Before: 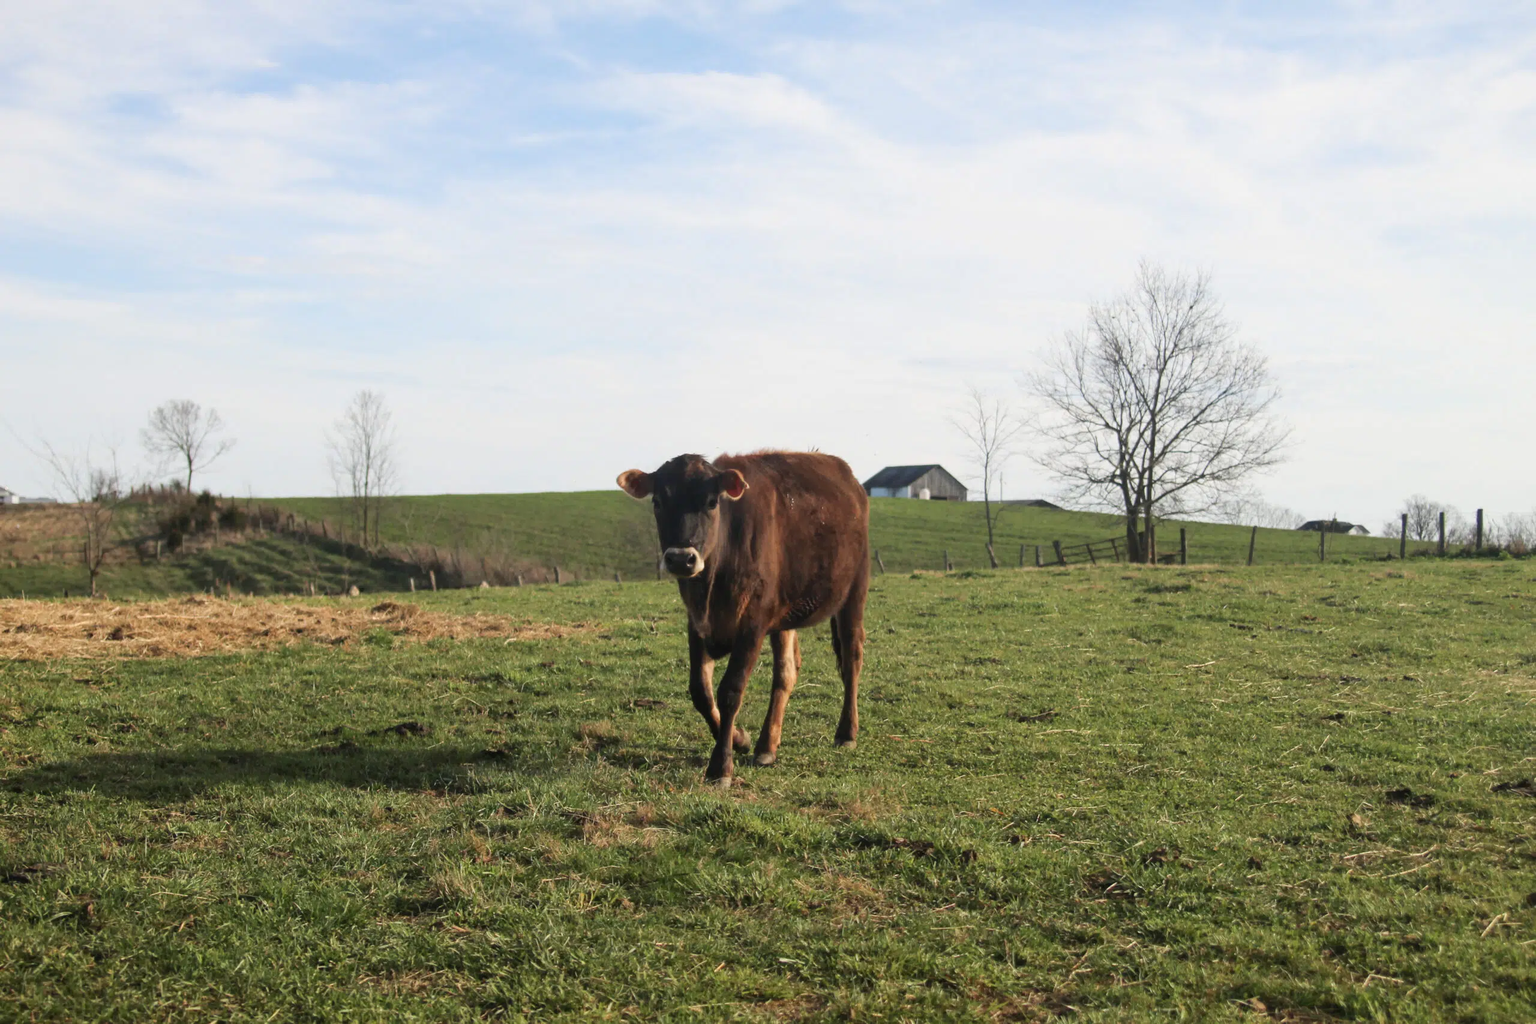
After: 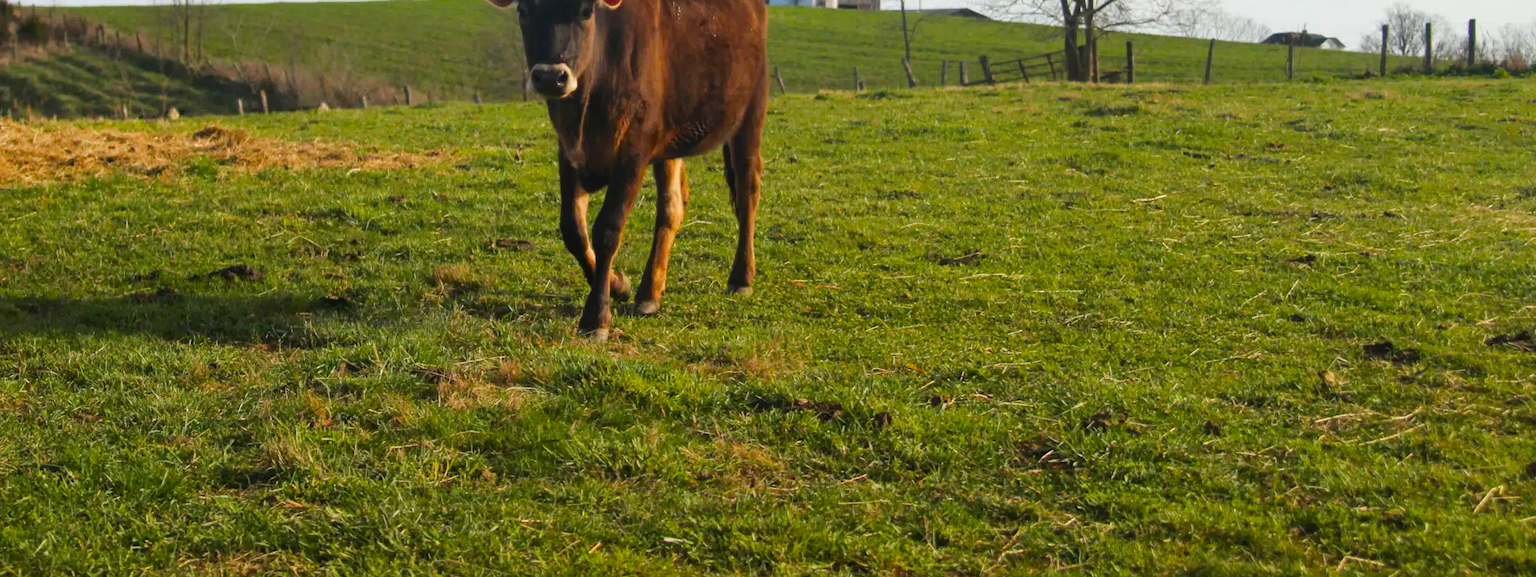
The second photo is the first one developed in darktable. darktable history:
crop and rotate: left 13.306%, top 48.129%, bottom 2.928%
color balance rgb: linear chroma grading › global chroma 15%, perceptual saturation grading › global saturation 30%
